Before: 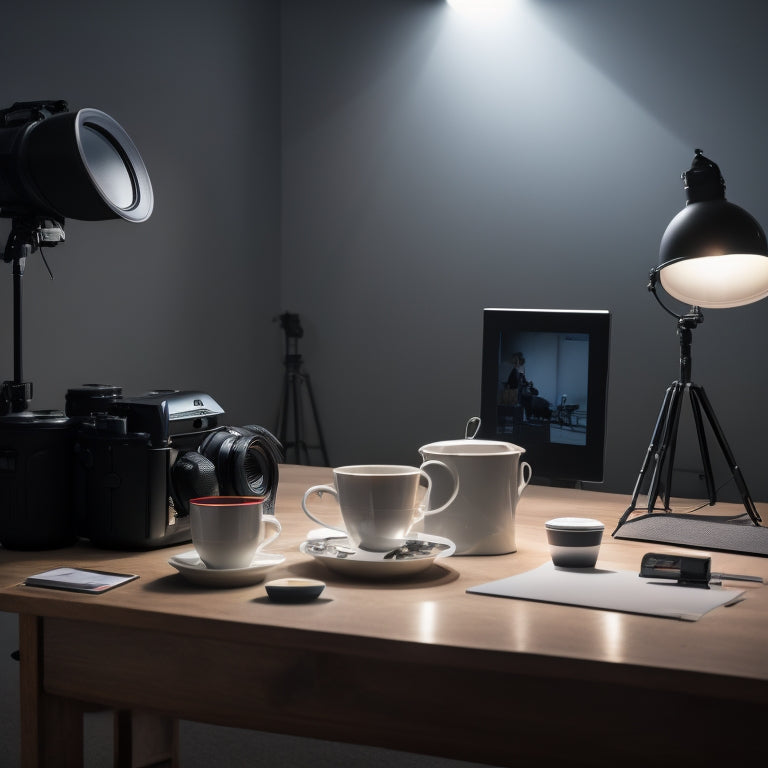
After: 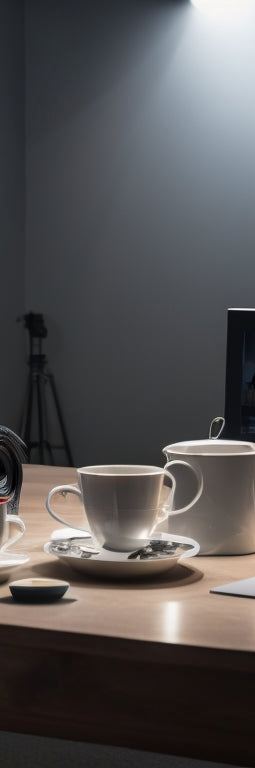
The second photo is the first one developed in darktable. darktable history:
color balance rgb: saturation formula JzAzBz (2021)
local contrast: highlights 61%, shadows 106%, detail 107%, midtone range 0.529
crop: left 33.36%, right 33.36%
